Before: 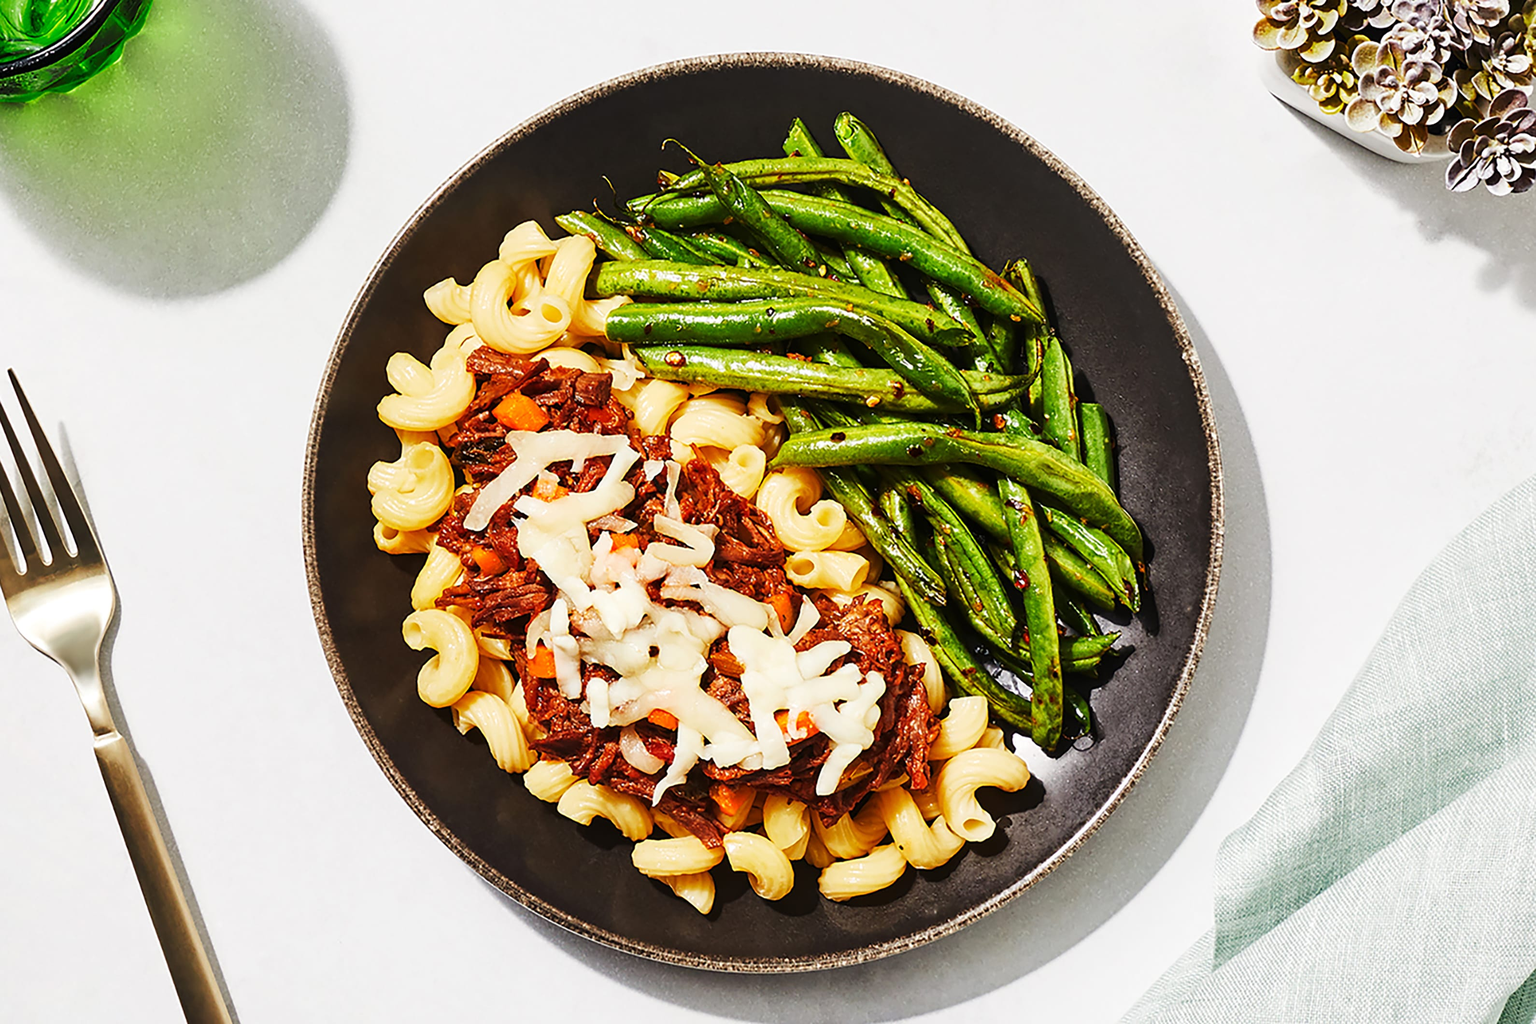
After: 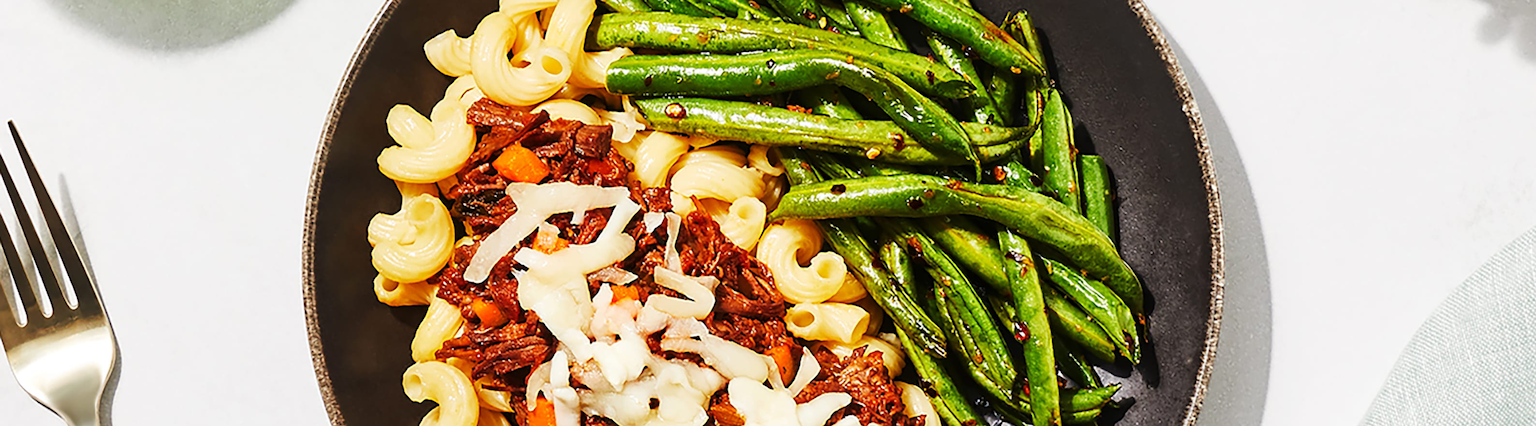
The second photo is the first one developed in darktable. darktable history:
crop and rotate: top 24.276%, bottom 34.075%
